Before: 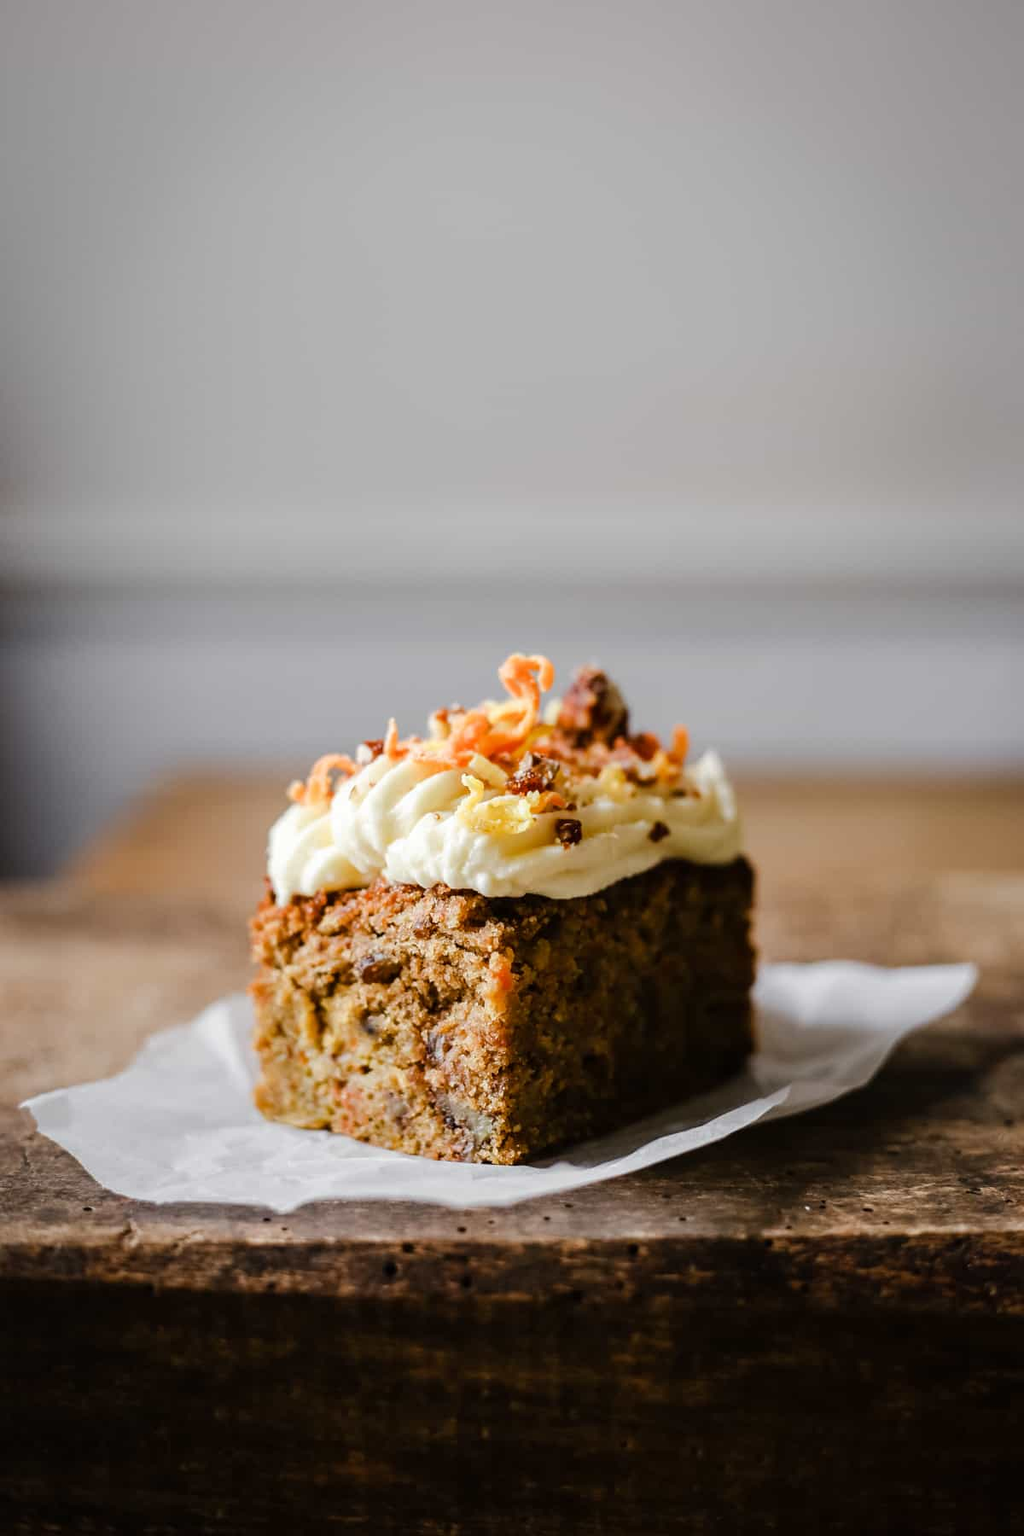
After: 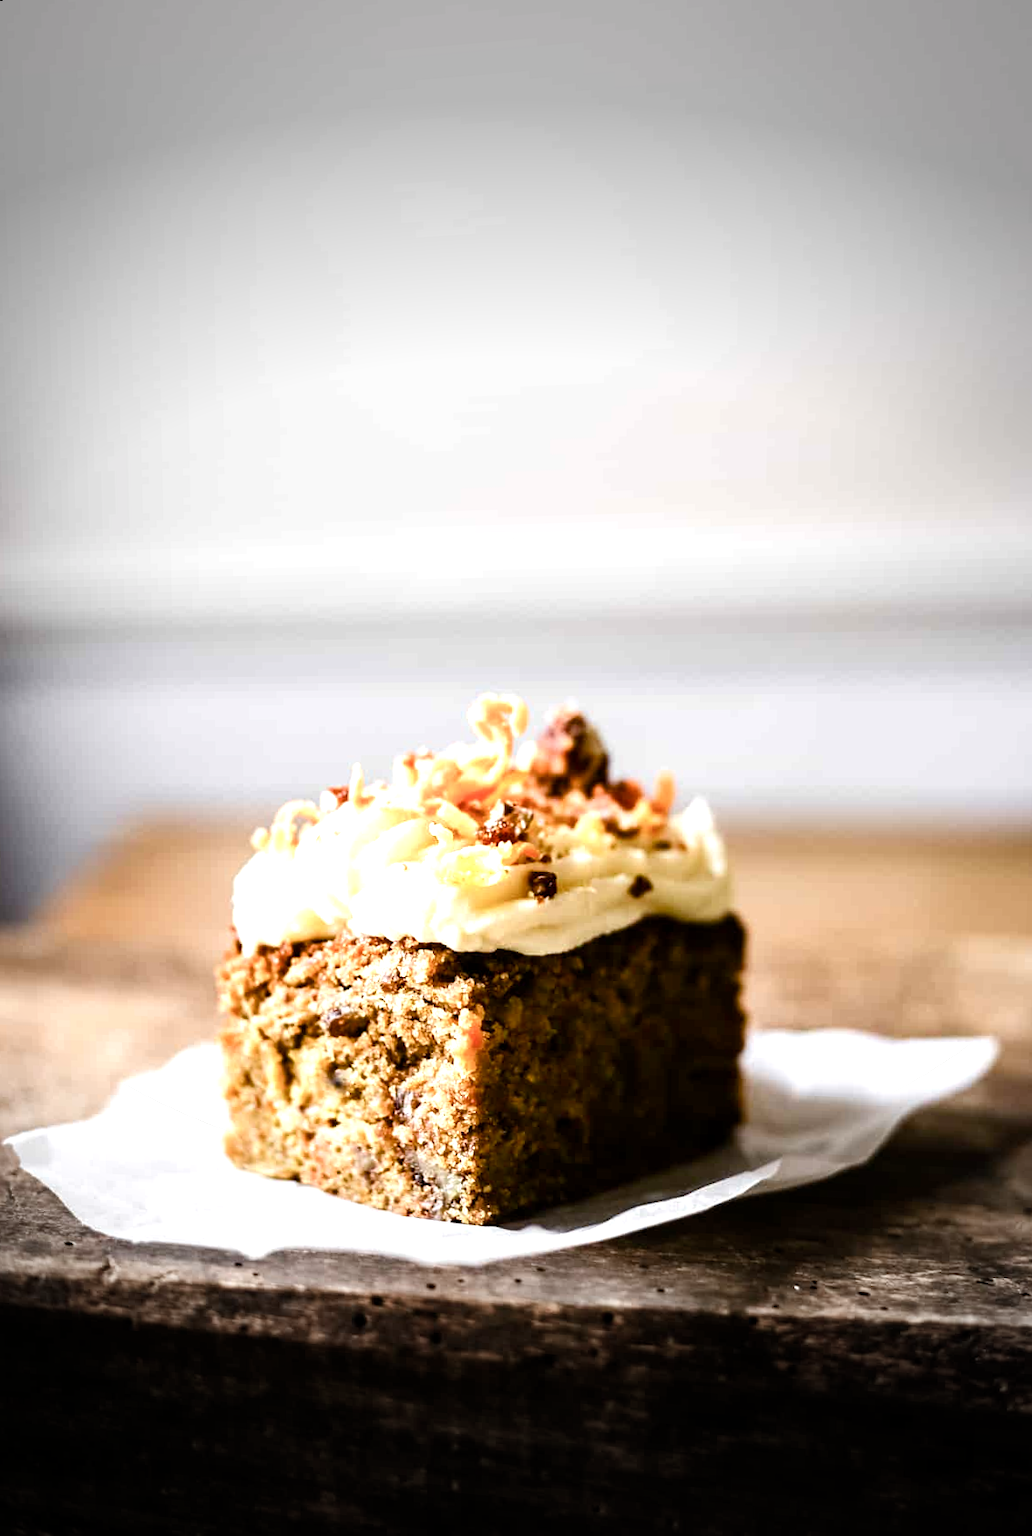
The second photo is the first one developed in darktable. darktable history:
exposure: black level correction 0.001, exposure 0.675 EV, compensate highlight preservation false
vignetting: fall-off start 79.43%, saturation -0.649, width/height ratio 1.327, unbound false
color balance rgb: shadows lift › luminance -20%, power › hue 72.24°, highlights gain › luminance 15%, global offset › hue 171.6°, perceptual saturation grading › highlights -30%, perceptual saturation grading › shadows 20%, global vibrance 30%, contrast 10%
rotate and perspective: rotation 0.062°, lens shift (vertical) 0.115, lens shift (horizontal) -0.133, crop left 0.047, crop right 0.94, crop top 0.061, crop bottom 0.94
